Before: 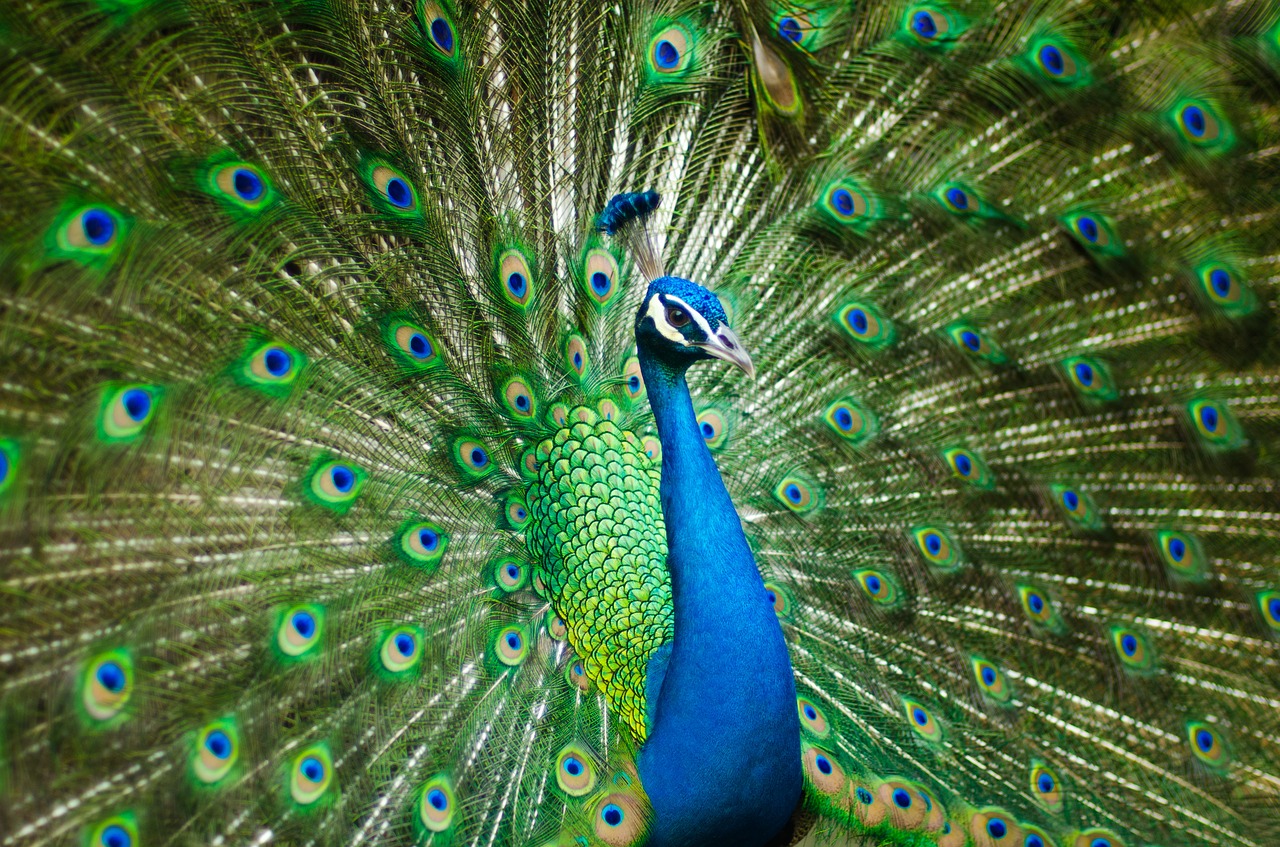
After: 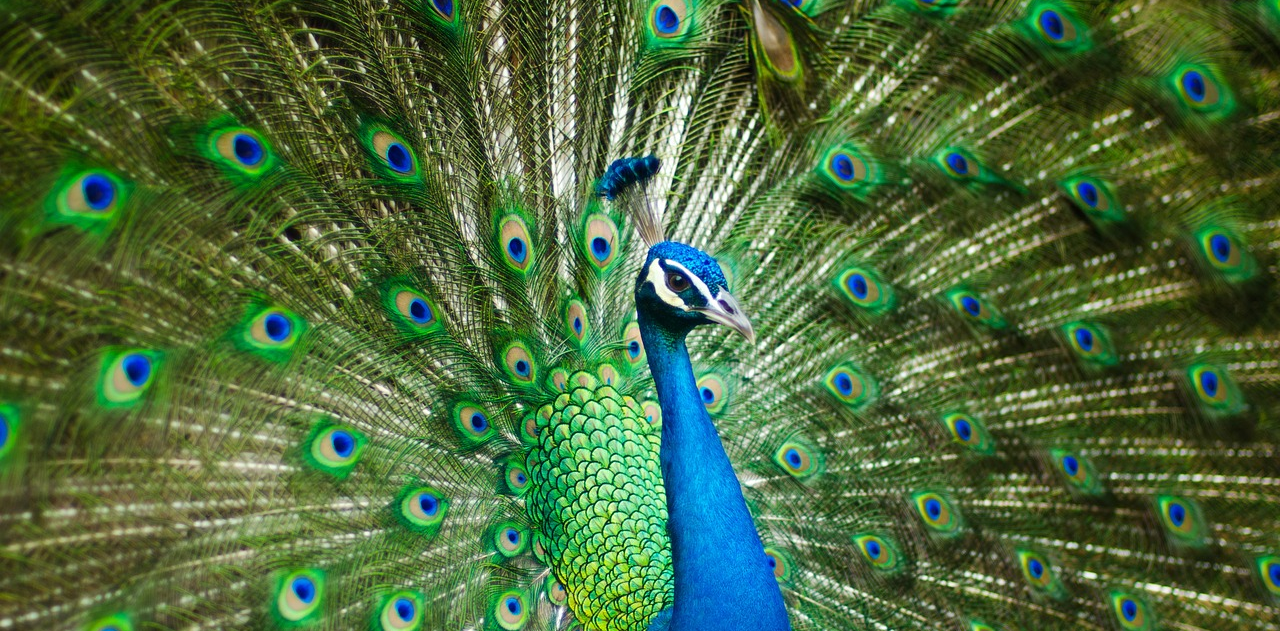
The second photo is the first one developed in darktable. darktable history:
crop: top 4.198%, bottom 21.299%
